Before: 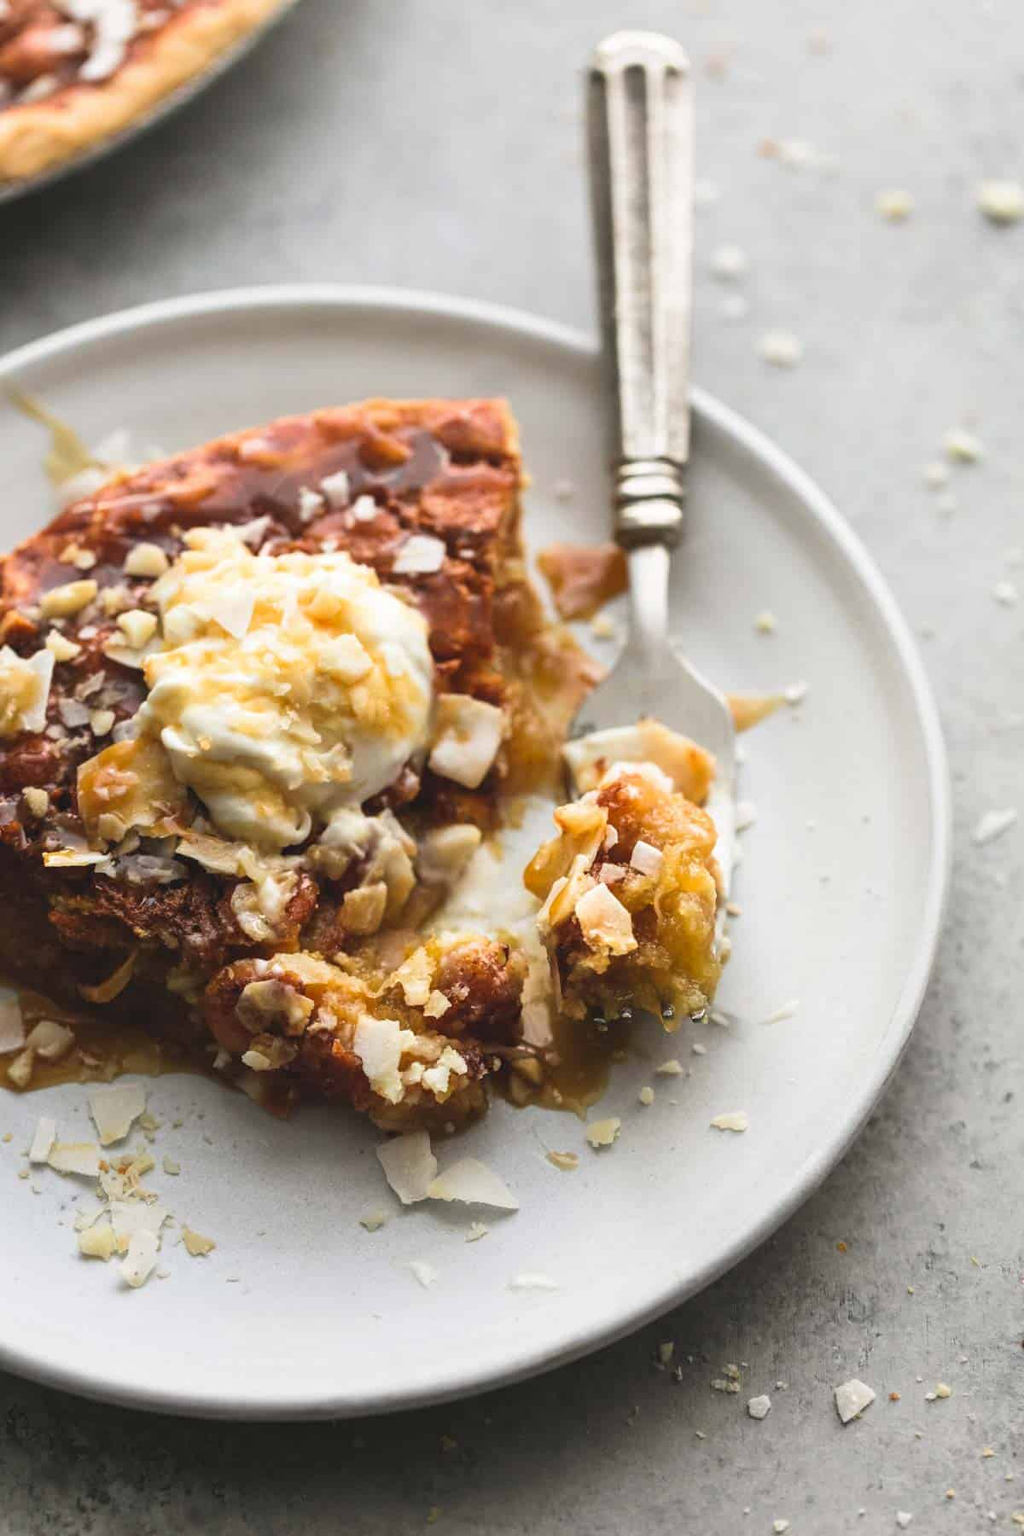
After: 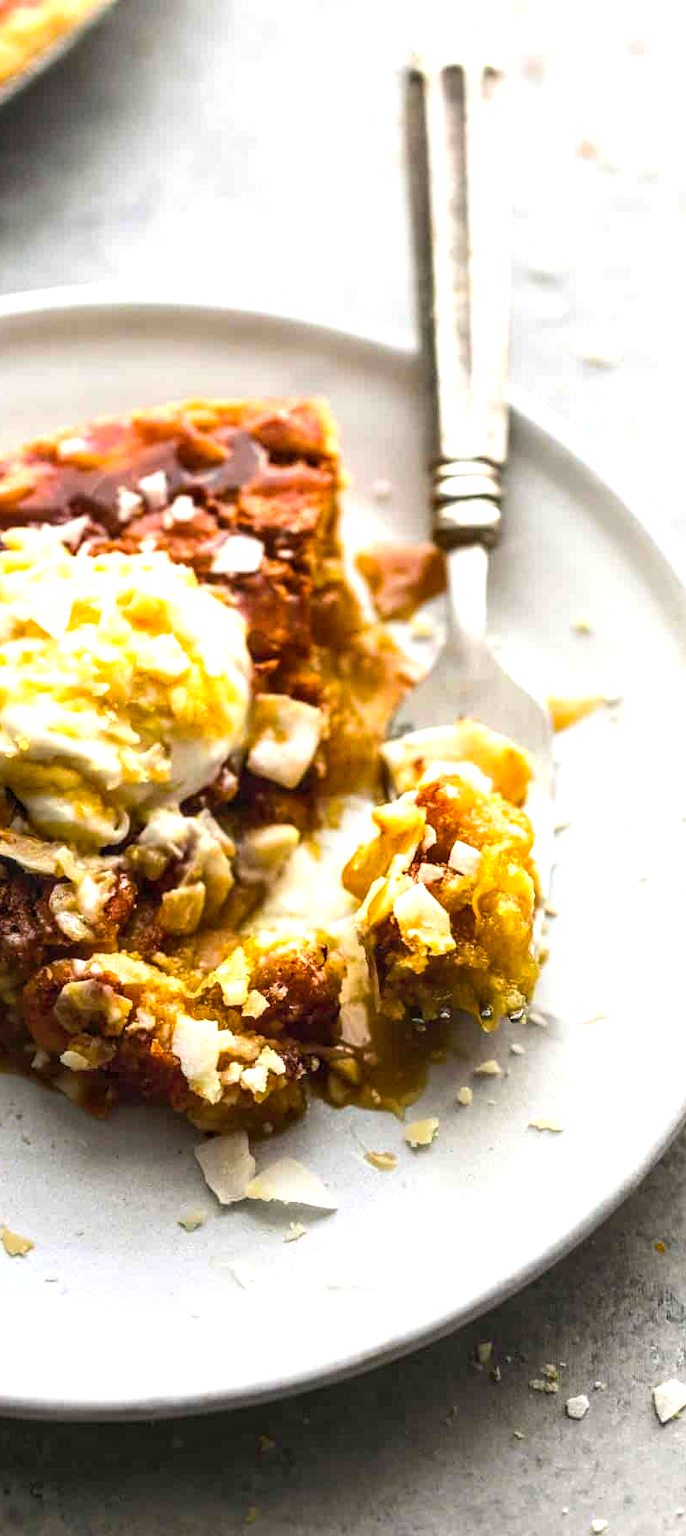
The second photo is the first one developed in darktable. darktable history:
tone equalizer: -8 EV 0.001 EV, -7 EV -0.002 EV, -6 EV 0.005 EV, -5 EV -0.019 EV, -4 EV -0.097 EV, -3 EV -0.173 EV, -2 EV 0.239 EV, -1 EV 0.705 EV, +0 EV 0.462 EV, mask exposure compensation -0.511 EV
local contrast: on, module defaults
crop and rotate: left 17.814%, right 15.179%
color balance rgb: global offset › luminance -0.838%, perceptual saturation grading › global saturation 30.147%, global vibrance 14.253%
